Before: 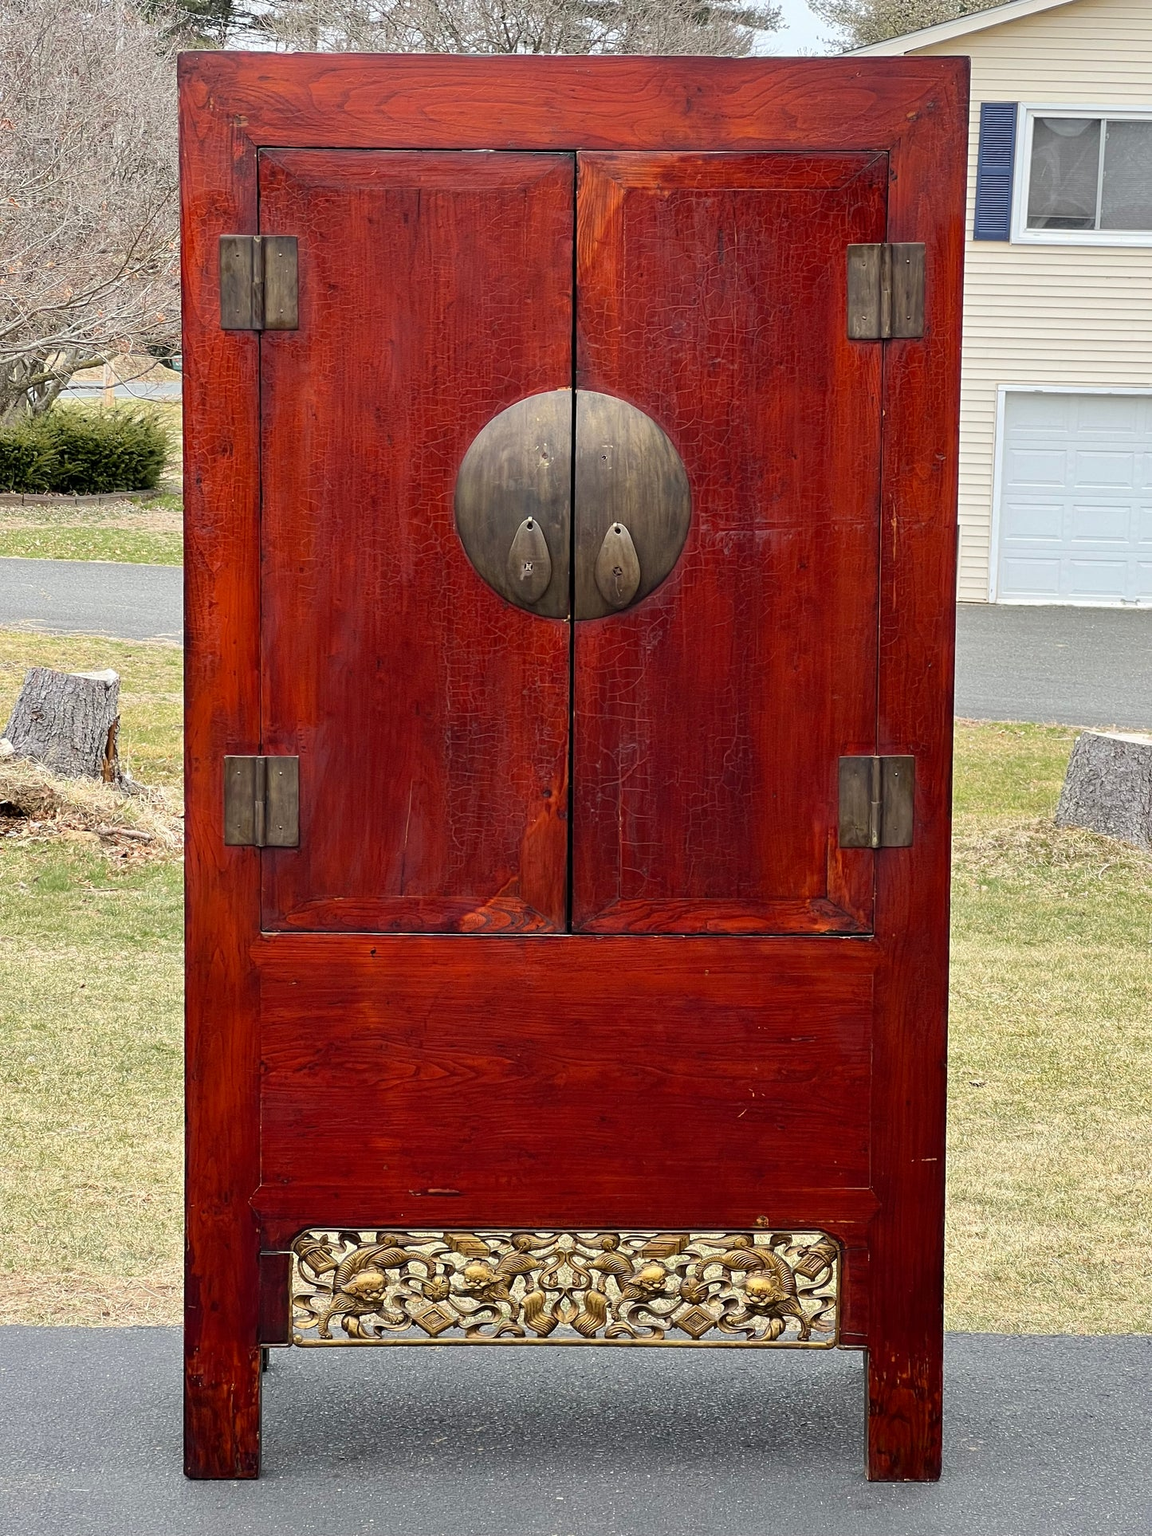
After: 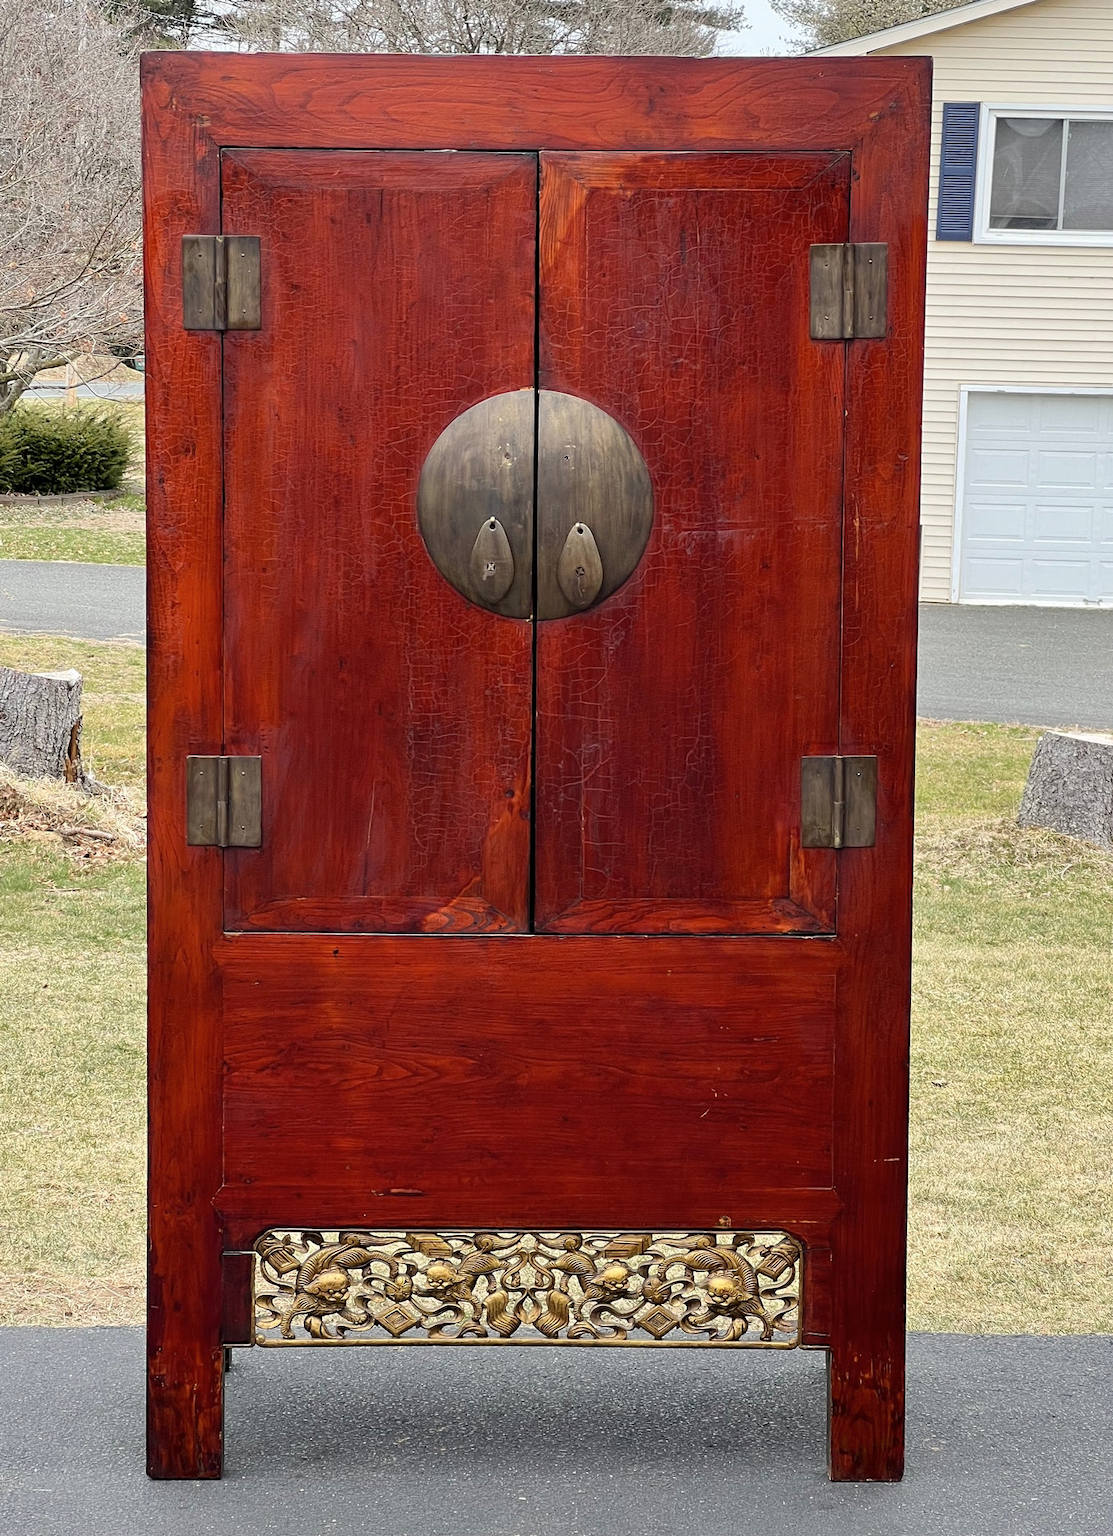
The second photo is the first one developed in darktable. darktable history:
contrast brightness saturation: contrast 0.013, saturation -0.065
crop and rotate: left 3.282%
